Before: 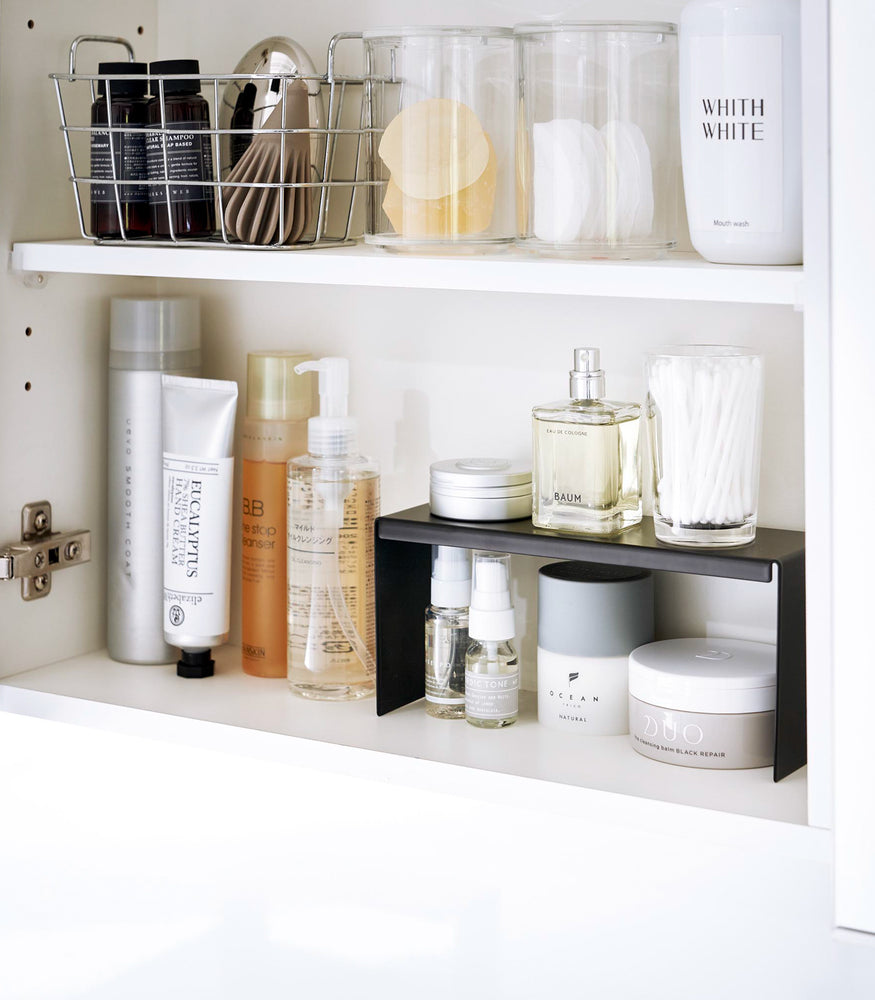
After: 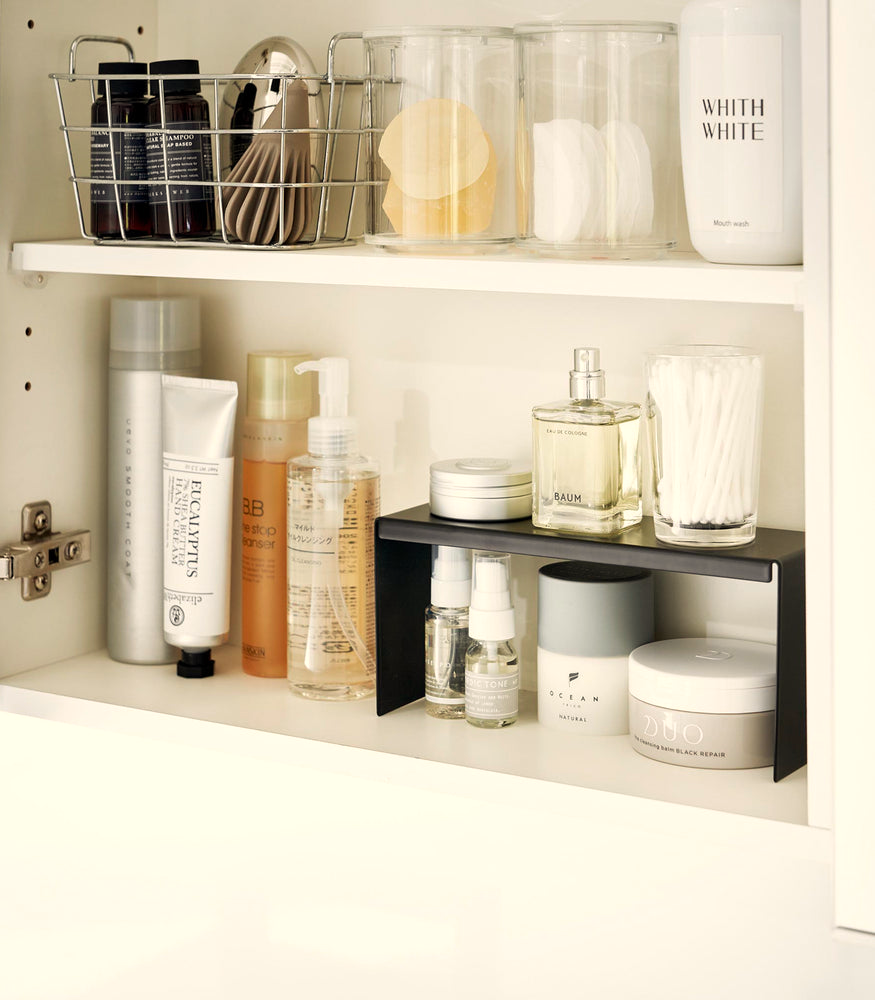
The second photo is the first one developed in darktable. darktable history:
rgb curve: curves: ch2 [(0, 0) (0.567, 0.512) (1, 1)], mode RGB, independent channels
white balance: red 1.045, blue 0.932
